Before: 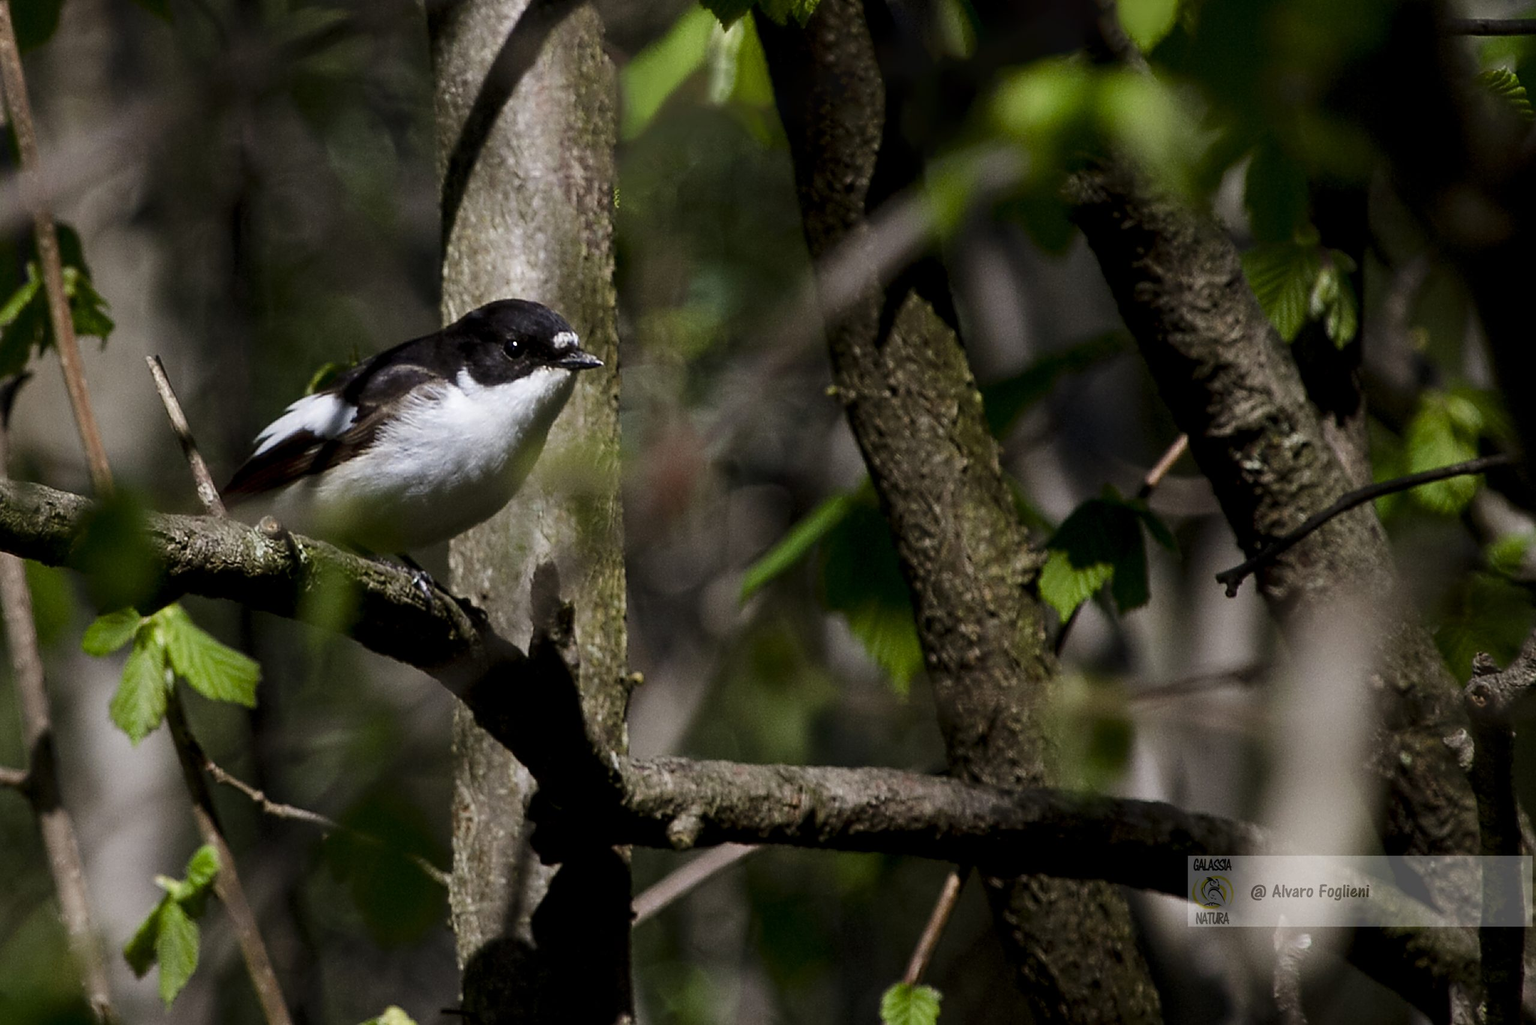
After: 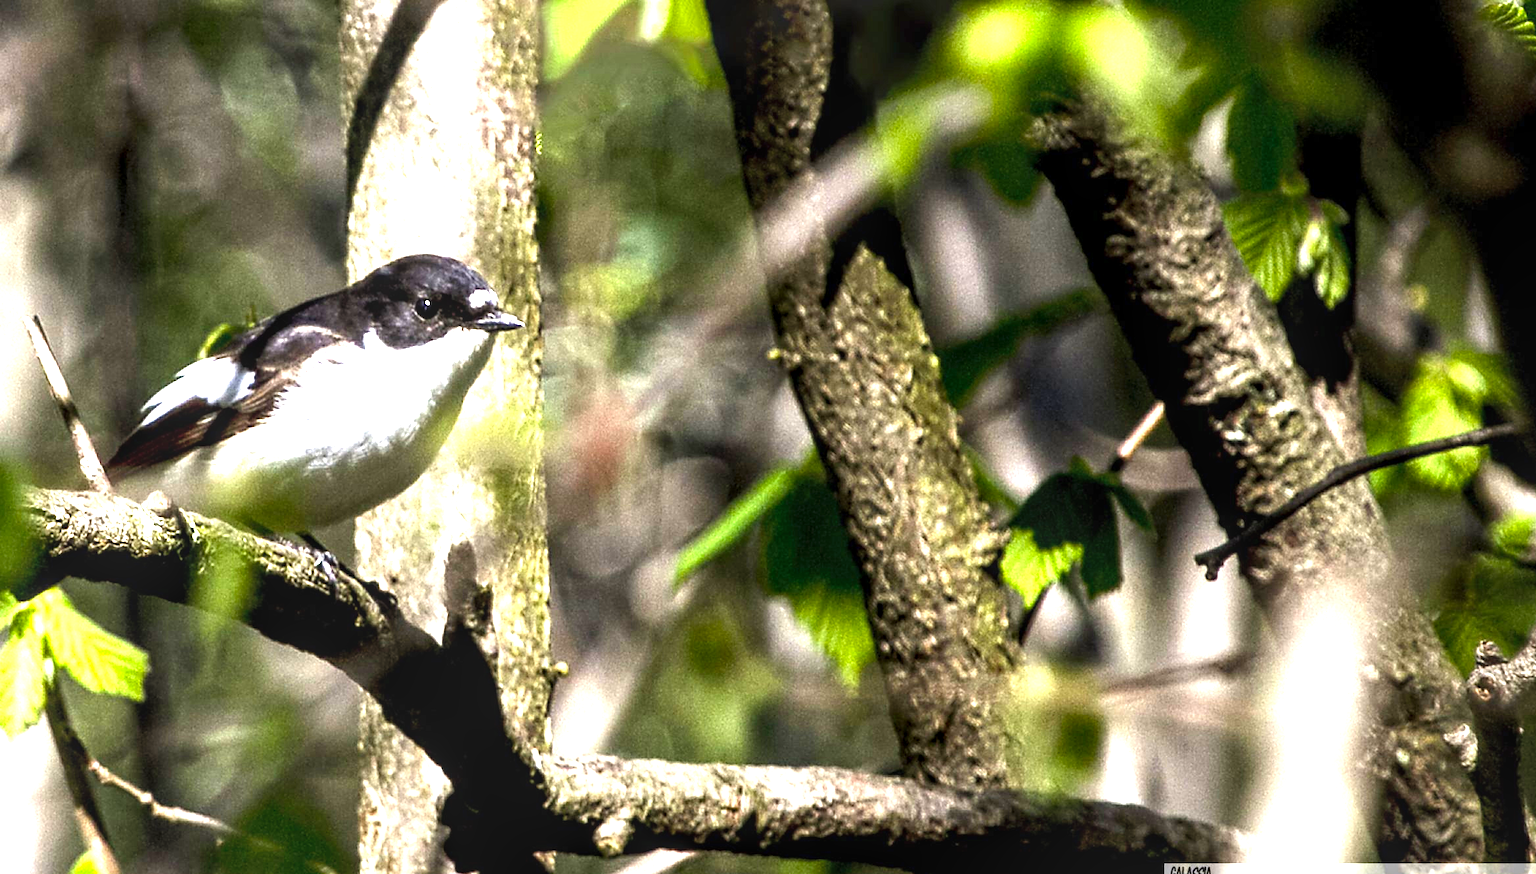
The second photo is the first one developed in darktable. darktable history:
levels: levels [0, 0.281, 0.562]
exposure: black level correction 0, exposure 0.7 EV, compensate exposure bias true, compensate highlight preservation false
crop: left 8.155%, top 6.611%, bottom 15.385%
local contrast: on, module defaults
color correction: saturation 0.98
